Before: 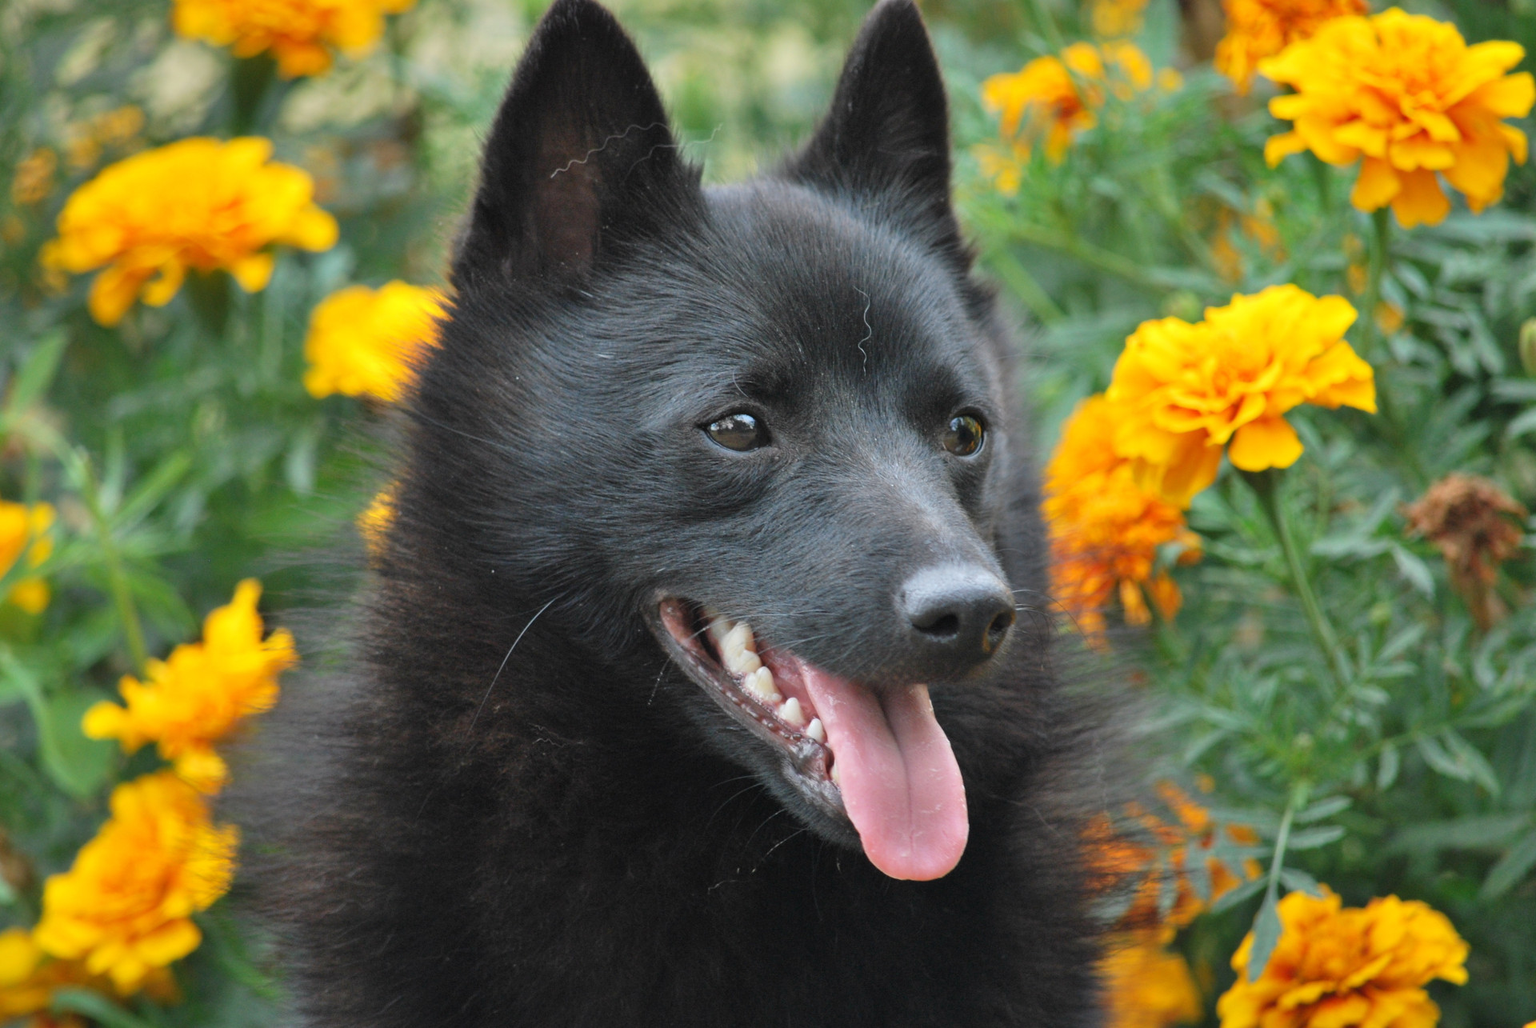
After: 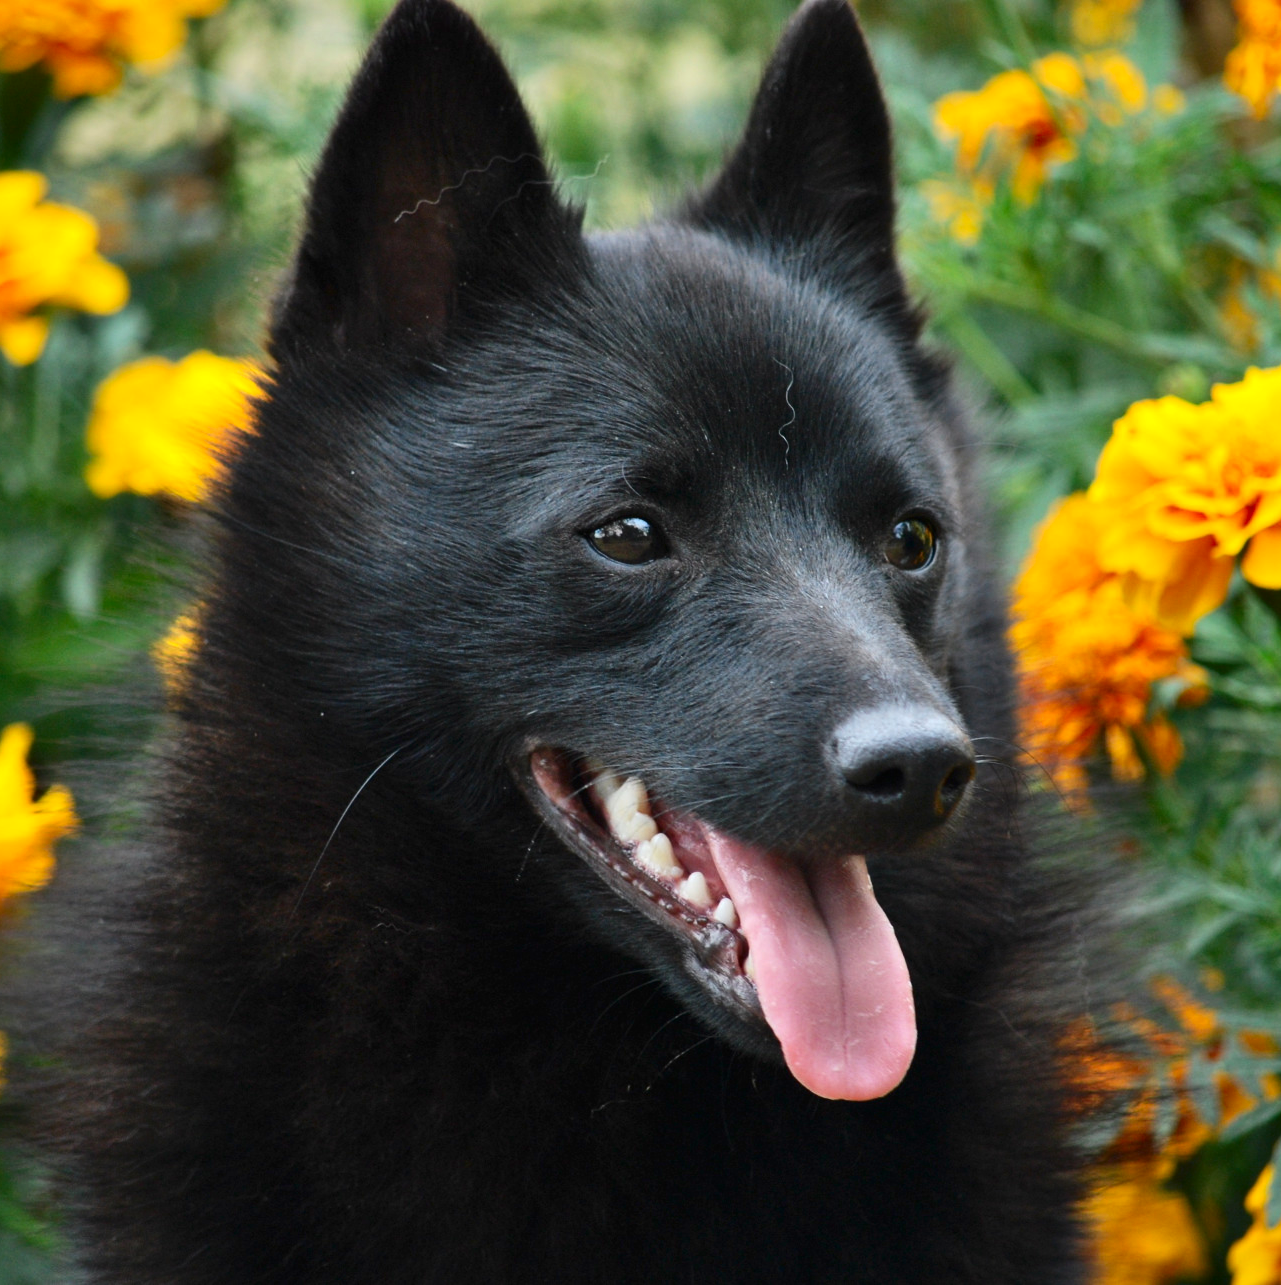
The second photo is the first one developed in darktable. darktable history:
contrast brightness saturation: contrast 0.2, brightness -0.109, saturation 0.099
crop and rotate: left 15.362%, right 17.904%
